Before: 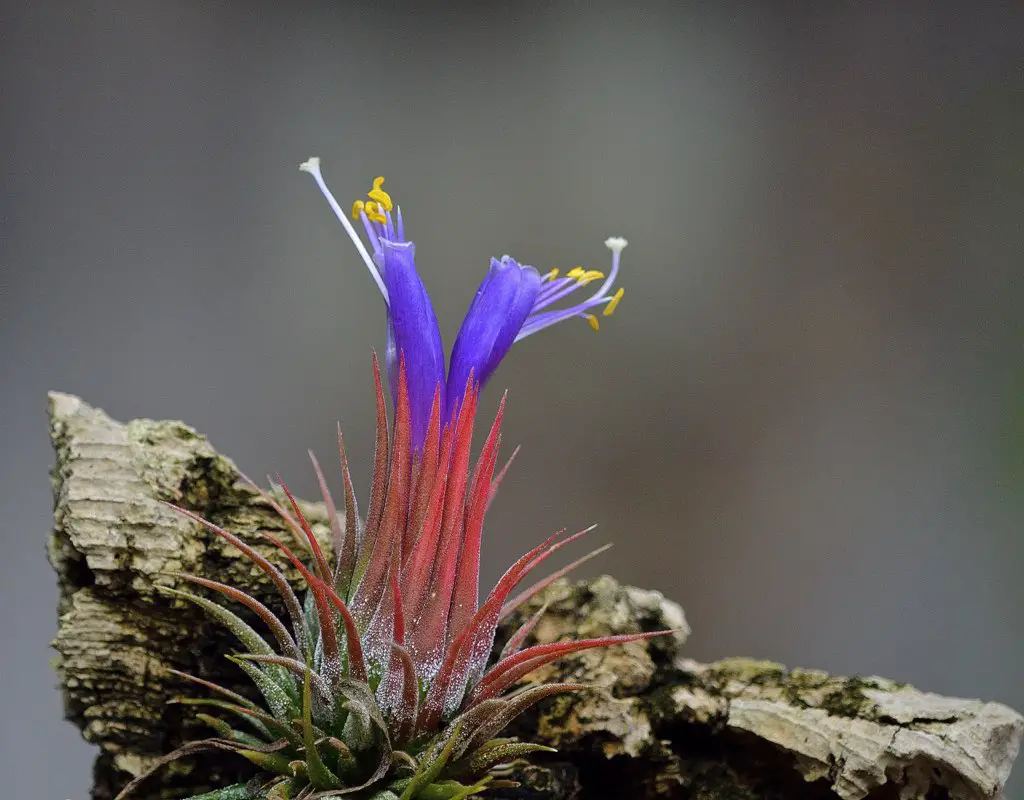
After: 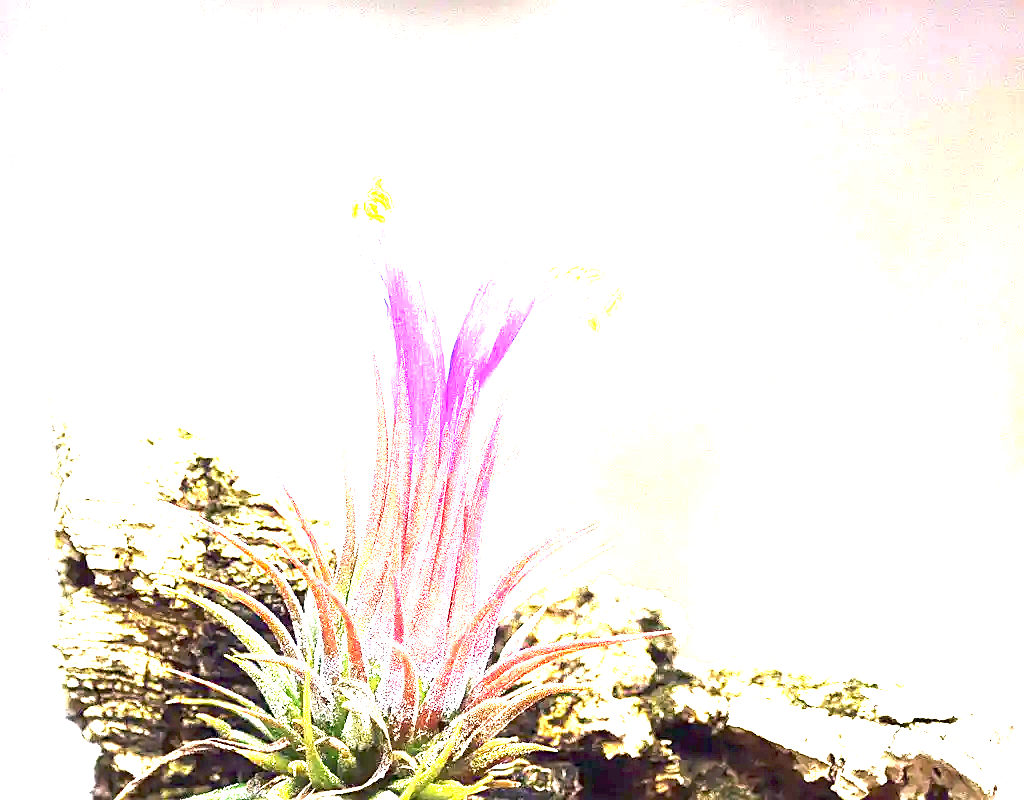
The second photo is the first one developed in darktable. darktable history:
color correction: highlights a* 7.34, highlights b* 4.37
exposure: black level correction 0, exposure 4 EV, compensate exposure bias true, compensate highlight preservation false
sharpen: on, module defaults
